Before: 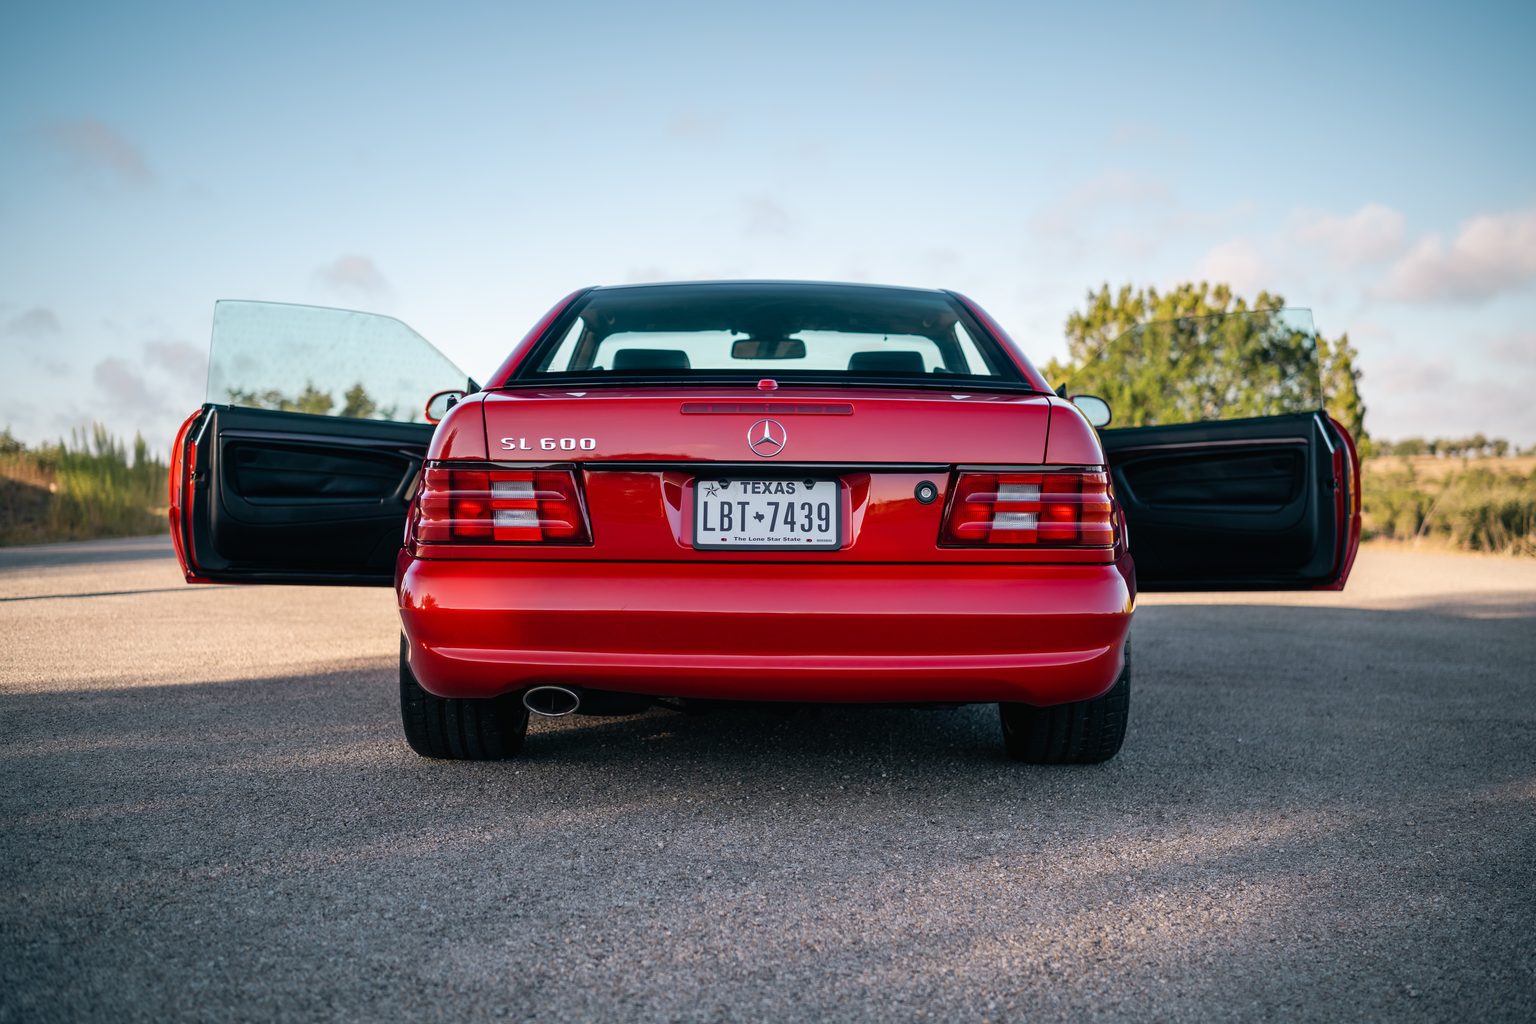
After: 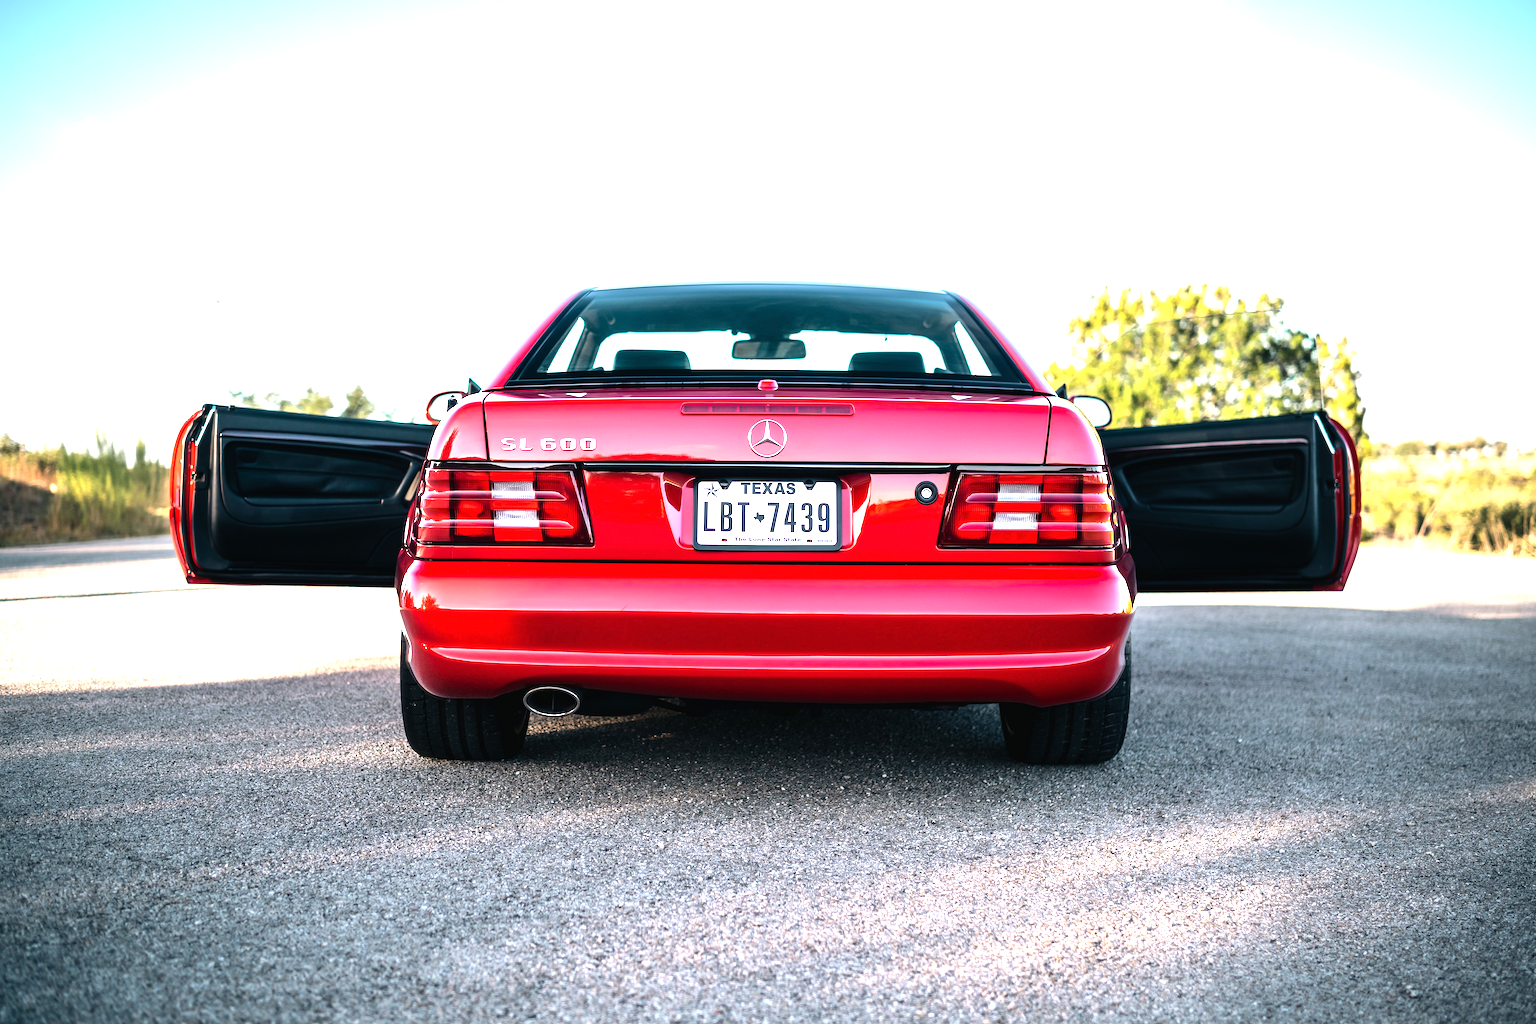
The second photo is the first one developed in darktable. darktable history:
exposure: black level correction 0, exposure 1.1 EV, compensate exposure bias true, compensate highlight preservation false
tone equalizer: -8 EV -0.75 EV, -7 EV -0.7 EV, -6 EV -0.6 EV, -5 EV -0.4 EV, -3 EV 0.4 EV, -2 EV 0.6 EV, -1 EV 0.7 EV, +0 EV 0.75 EV, edges refinement/feathering 500, mask exposure compensation -1.57 EV, preserve details no
